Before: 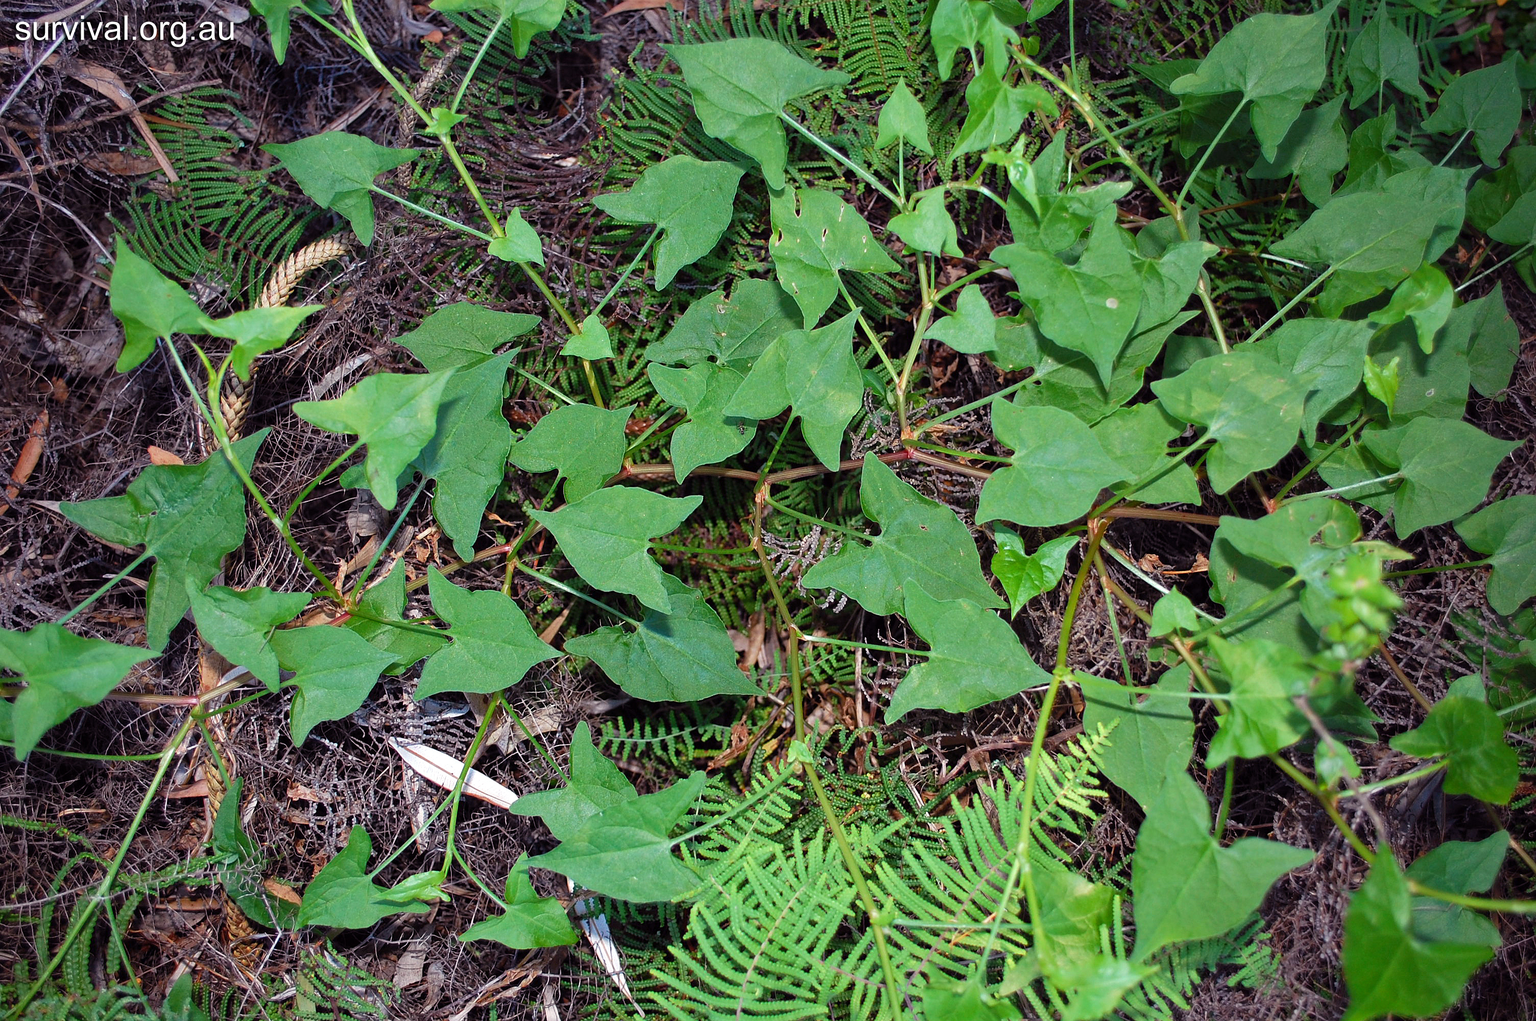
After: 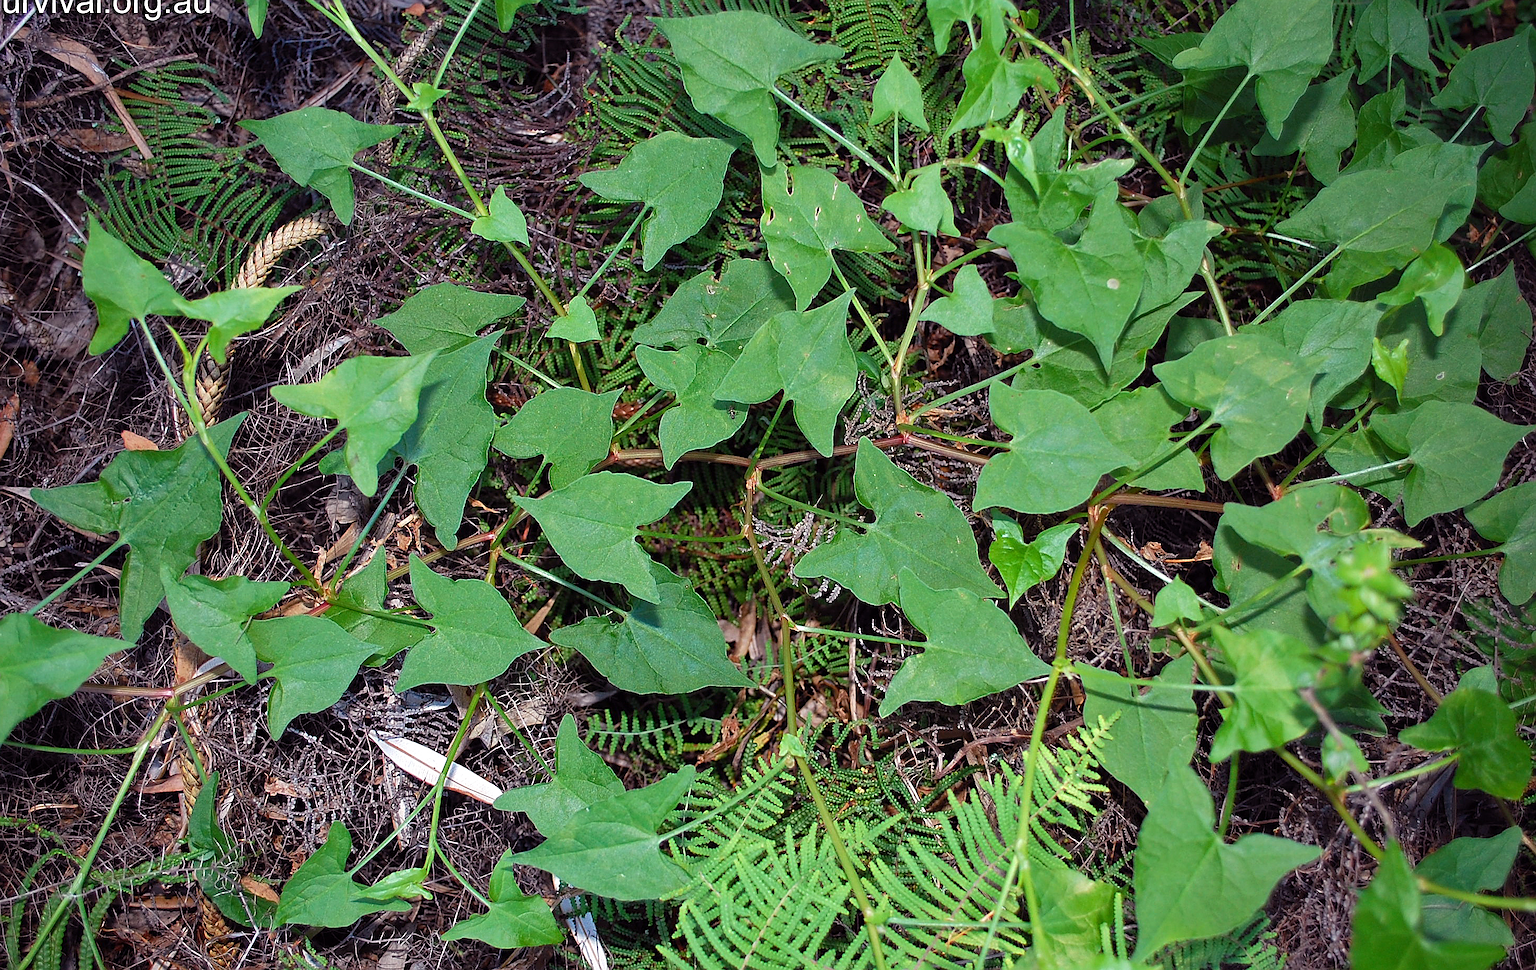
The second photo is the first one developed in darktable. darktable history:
sharpen: on, module defaults
crop: left 1.987%, top 2.75%, right 0.793%, bottom 4.847%
